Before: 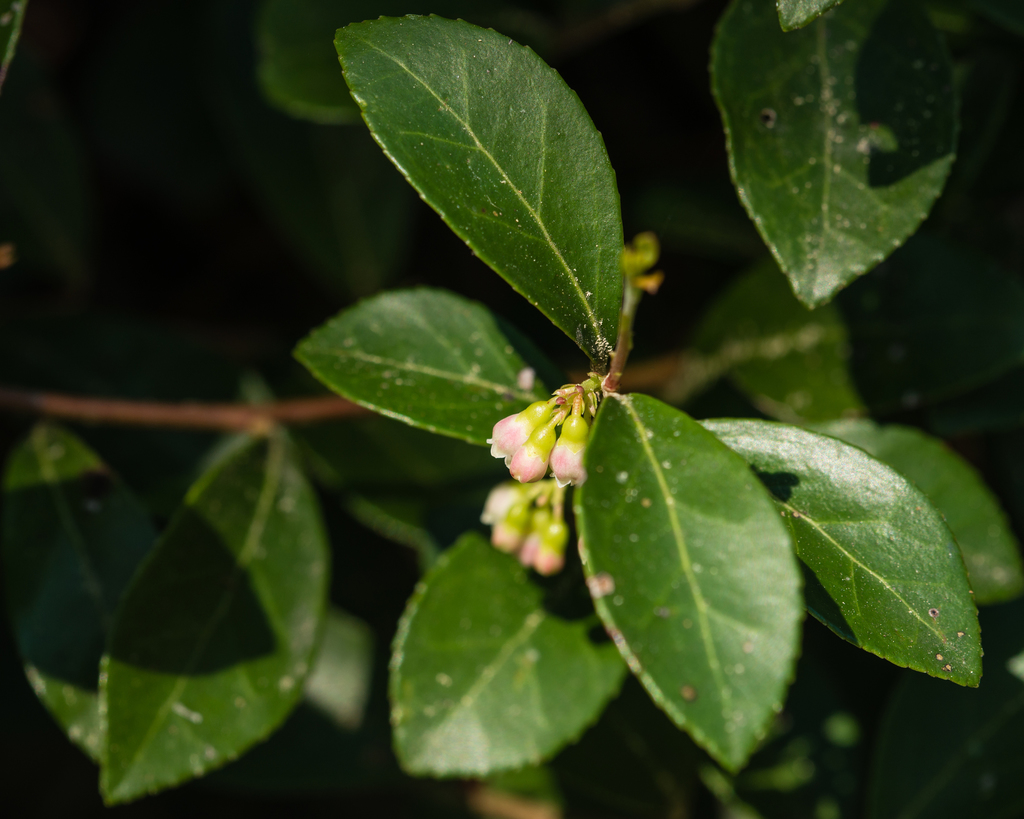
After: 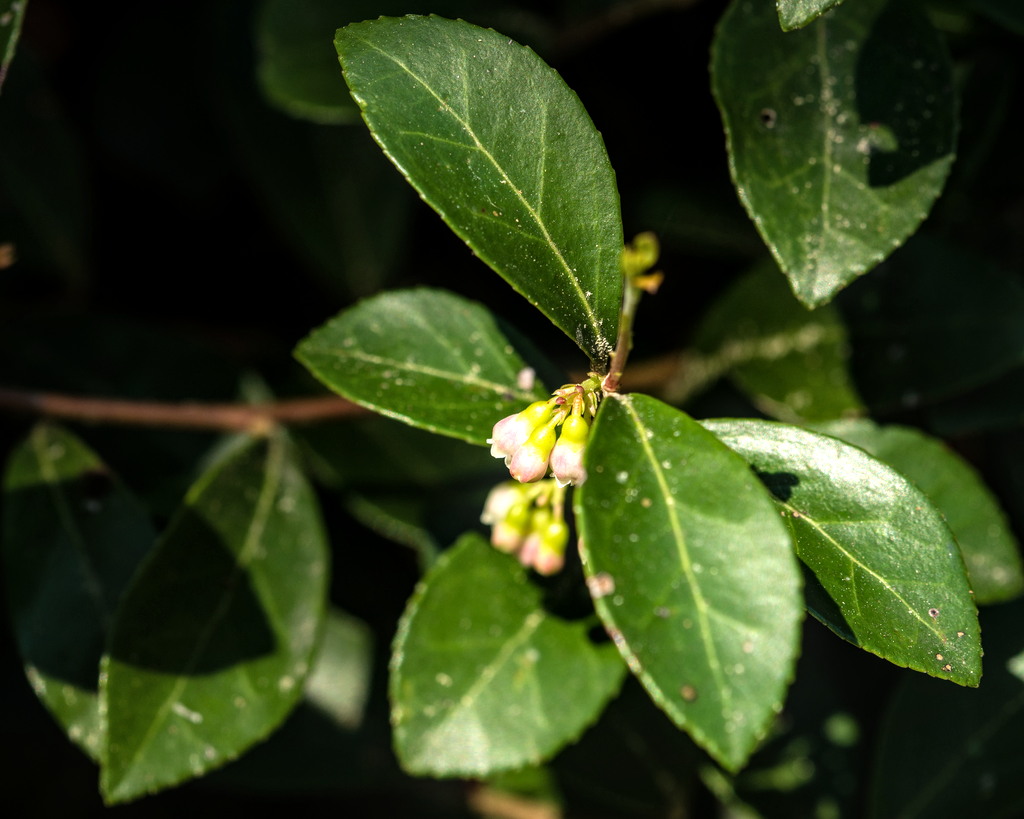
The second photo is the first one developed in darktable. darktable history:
local contrast: on, module defaults
tone equalizer: -8 EV -0.736 EV, -7 EV -0.719 EV, -6 EV -0.57 EV, -5 EV -0.419 EV, -3 EV 0.379 EV, -2 EV 0.6 EV, -1 EV 0.682 EV, +0 EV 0.777 EV
